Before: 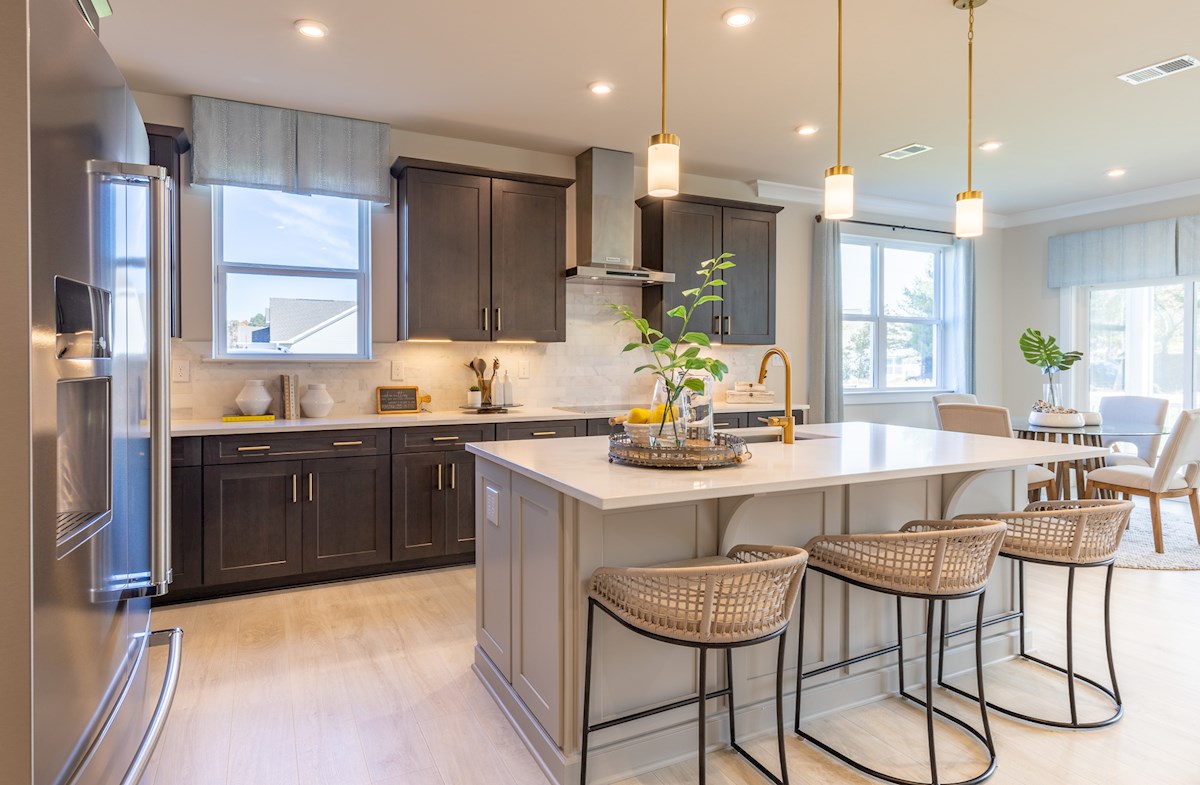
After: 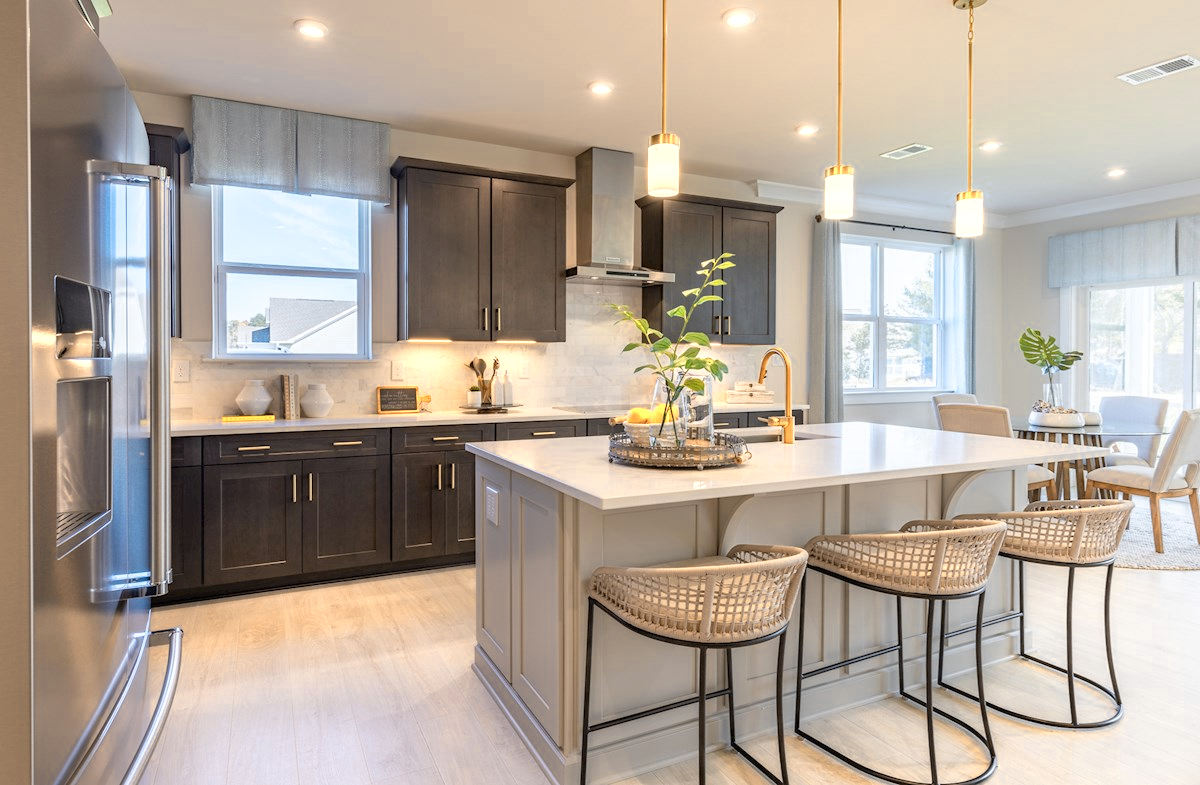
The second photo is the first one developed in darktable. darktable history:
color zones: curves: ch0 [(0.018, 0.548) (0.224, 0.64) (0.425, 0.447) (0.675, 0.575) (0.732, 0.579)]; ch1 [(0.066, 0.487) (0.25, 0.5) (0.404, 0.43) (0.75, 0.421) (0.956, 0.421)]; ch2 [(0.044, 0.561) (0.215, 0.465) (0.399, 0.544) (0.465, 0.548) (0.614, 0.447) (0.724, 0.43) (0.882, 0.623) (0.956, 0.632)]
color contrast: green-magenta contrast 0.8, blue-yellow contrast 1.1, unbound 0
